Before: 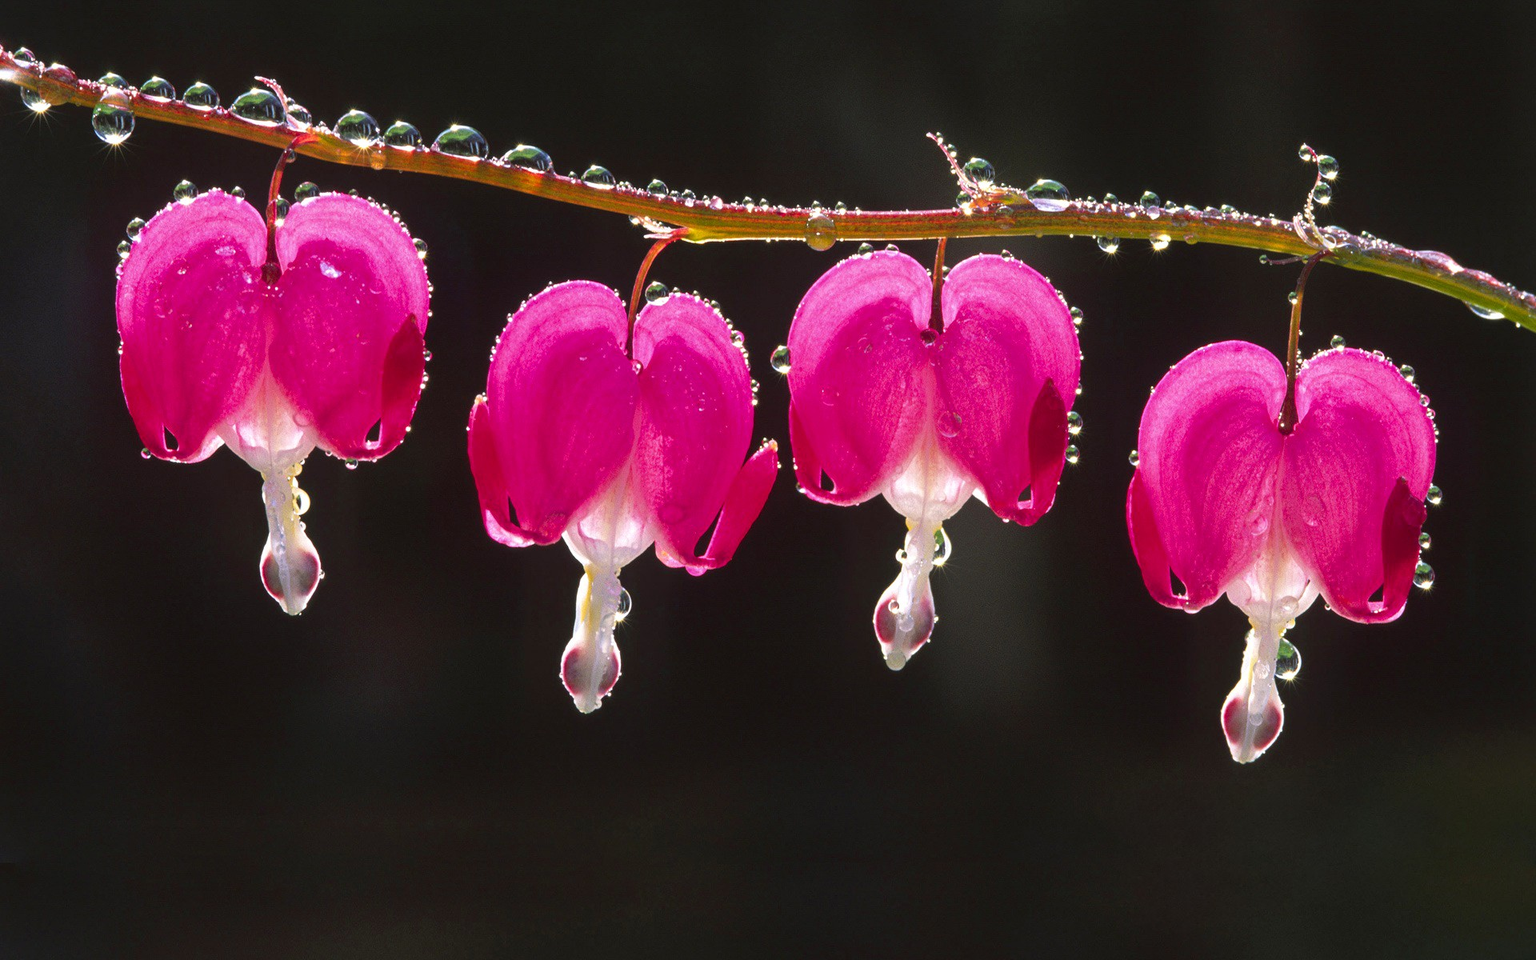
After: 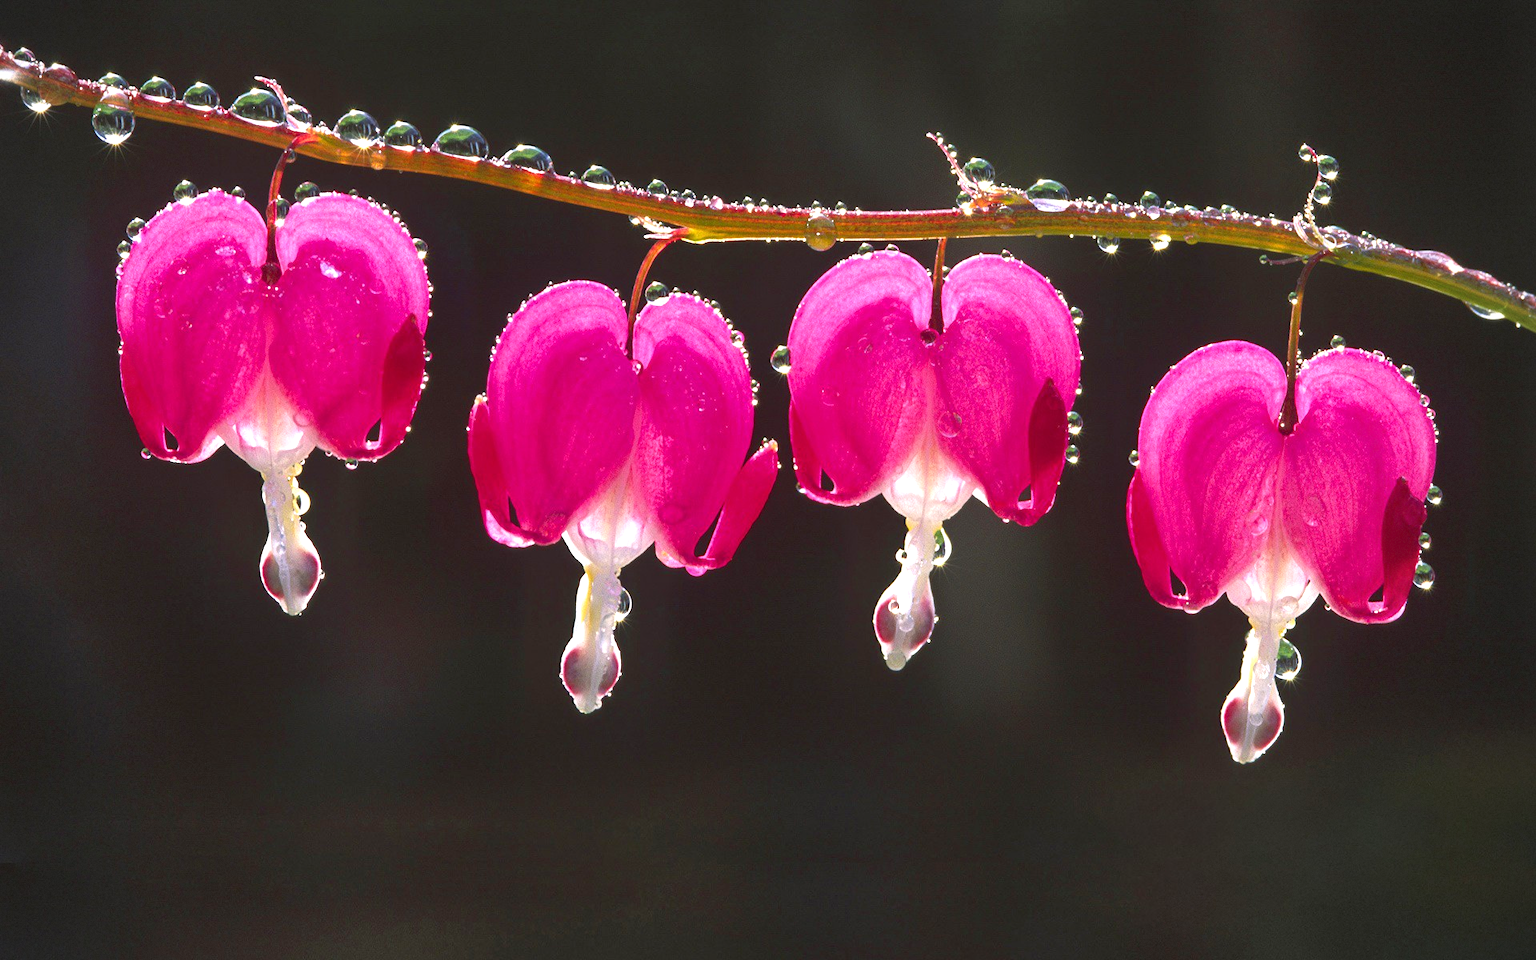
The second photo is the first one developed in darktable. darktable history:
tone equalizer: -8 EV 0.268 EV, -7 EV 0.384 EV, -6 EV 0.44 EV, -5 EV 0.224 EV, -3 EV -0.262 EV, -2 EV -0.394 EV, -1 EV -0.397 EV, +0 EV -0.253 EV, mask exposure compensation -0.484 EV
vignetting: fall-off radius 60.99%, center (-0.032, -0.042), dithering 8-bit output
exposure: black level correction 0, exposure 0.691 EV, compensate highlight preservation false
